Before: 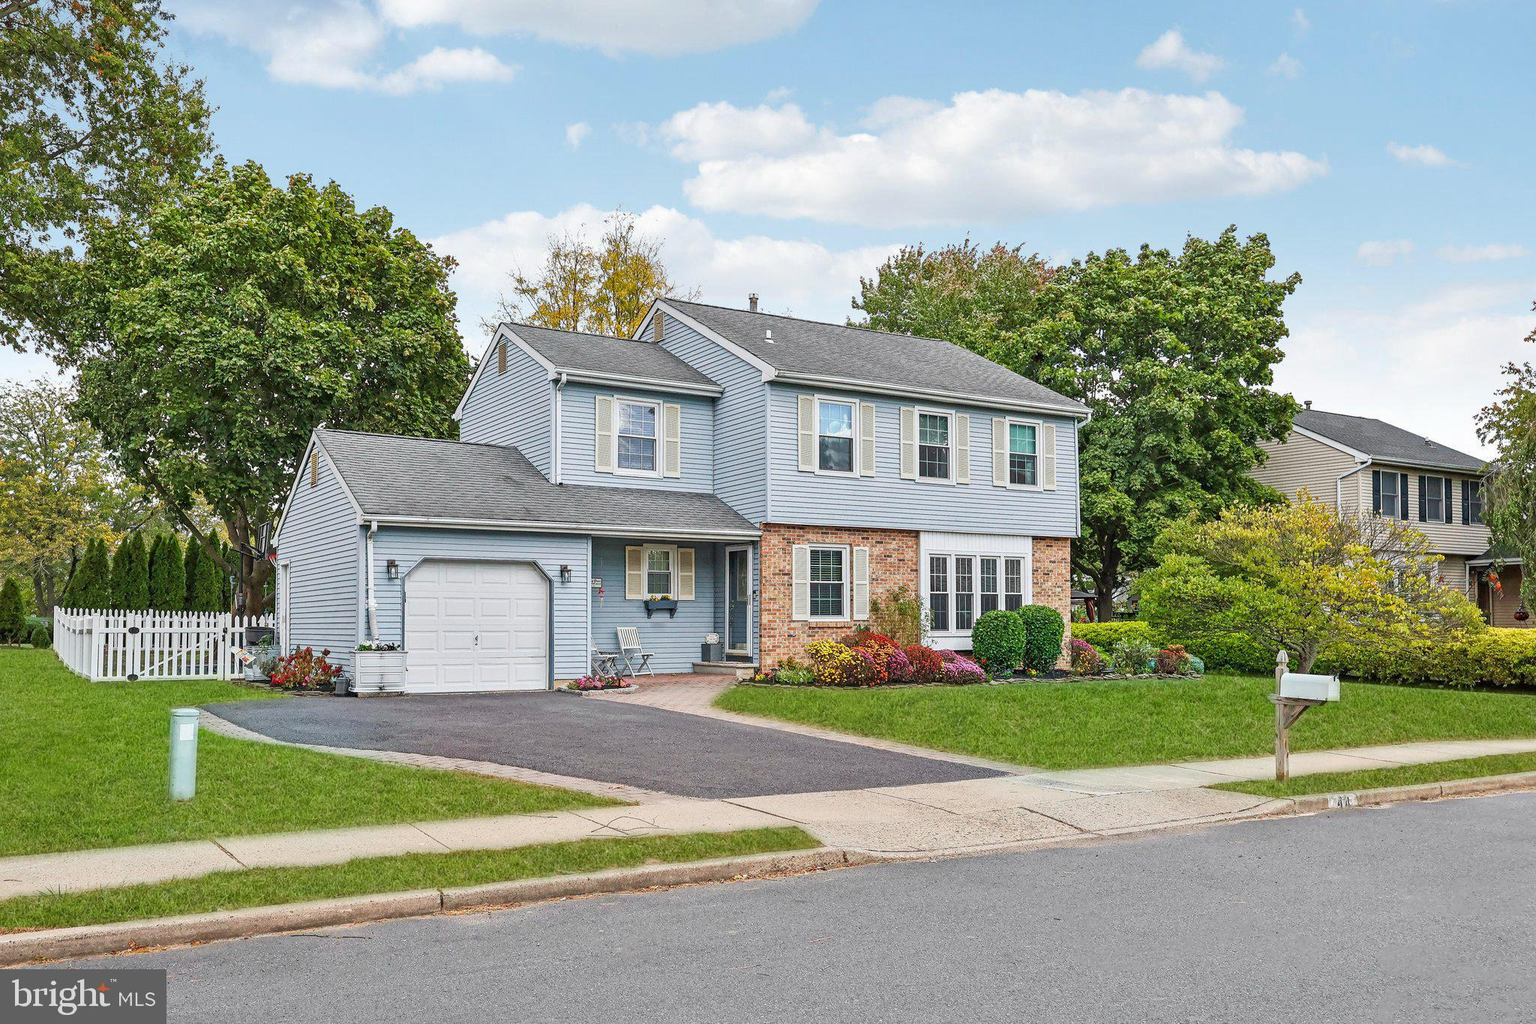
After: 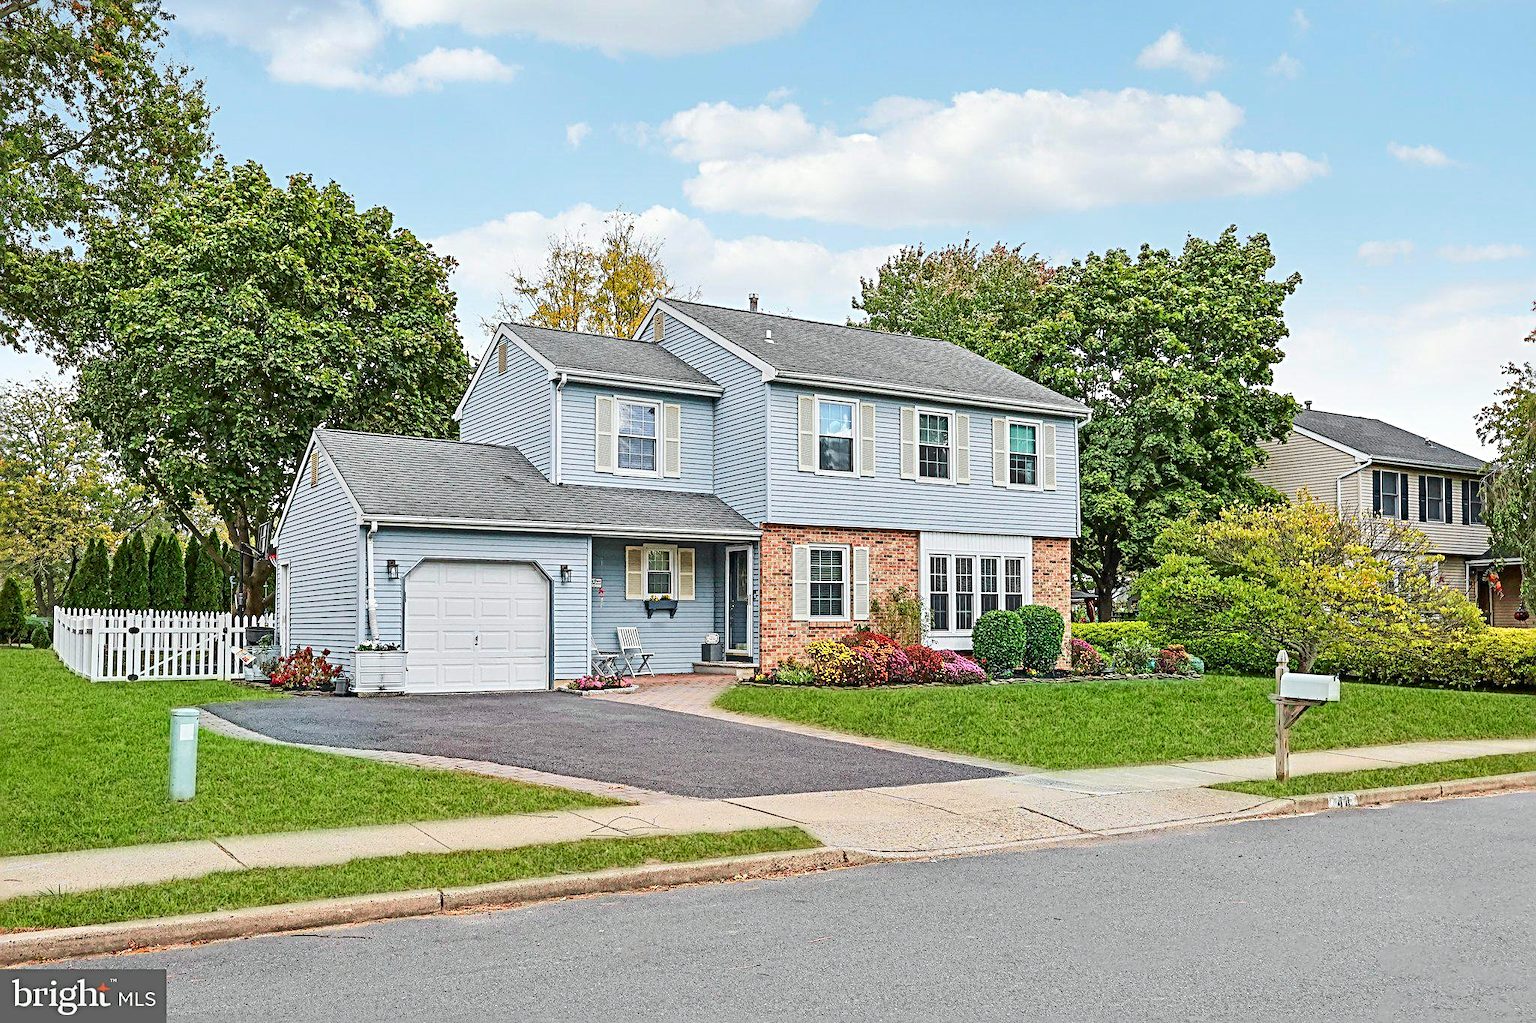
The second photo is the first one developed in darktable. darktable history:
tone curve: curves: ch0 [(0, 0.01) (0.037, 0.032) (0.131, 0.108) (0.275, 0.256) (0.483, 0.512) (0.61, 0.665) (0.696, 0.742) (0.792, 0.819) (0.911, 0.925) (0.997, 0.995)]; ch1 [(0, 0) (0.308, 0.29) (0.425, 0.411) (0.492, 0.488) (0.505, 0.503) (0.527, 0.531) (0.568, 0.594) (0.683, 0.702) (0.746, 0.77) (1, 1)]; ch2 [(0, 0) (0.246, 0.233) (0.36, 0.352) (0.415, 0.415) (0.485, 0.487) (0.502, 0.504) (0.525, 0.523) (0.539, 0.553) (0.587, 0.594) (0.636, 0.652) (0.711, 0.729) (0.845, 0.855) (0.998, 0.977)], color space Lab, independent channels, preserve colors none
sharpen: radius 4
